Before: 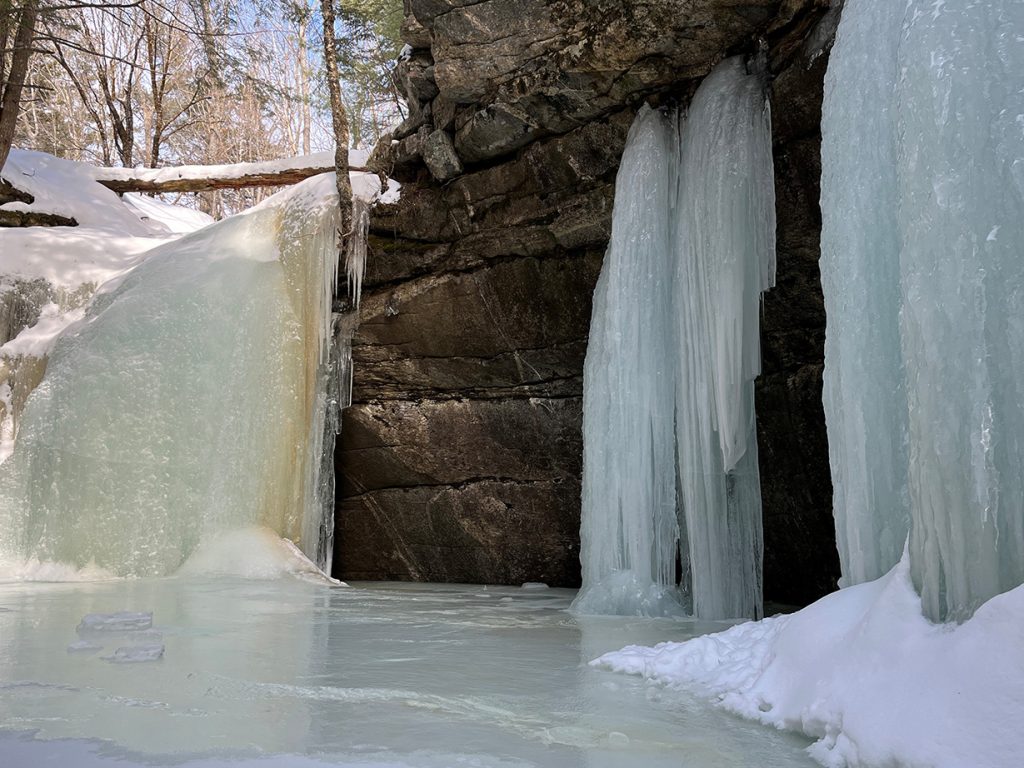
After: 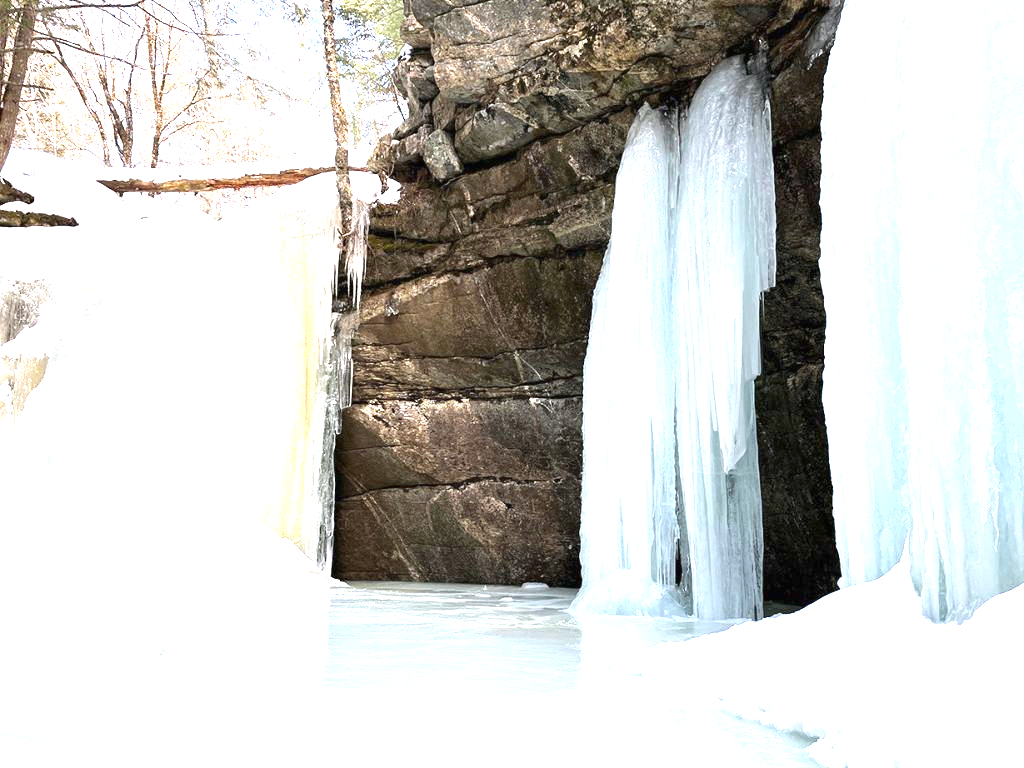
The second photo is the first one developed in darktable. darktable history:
exposure: black level correction 0, exposure 2.138 EV, compensate exposure bias true, compensate highlight preservation false
white balance: red 0.98, blue 1.034
